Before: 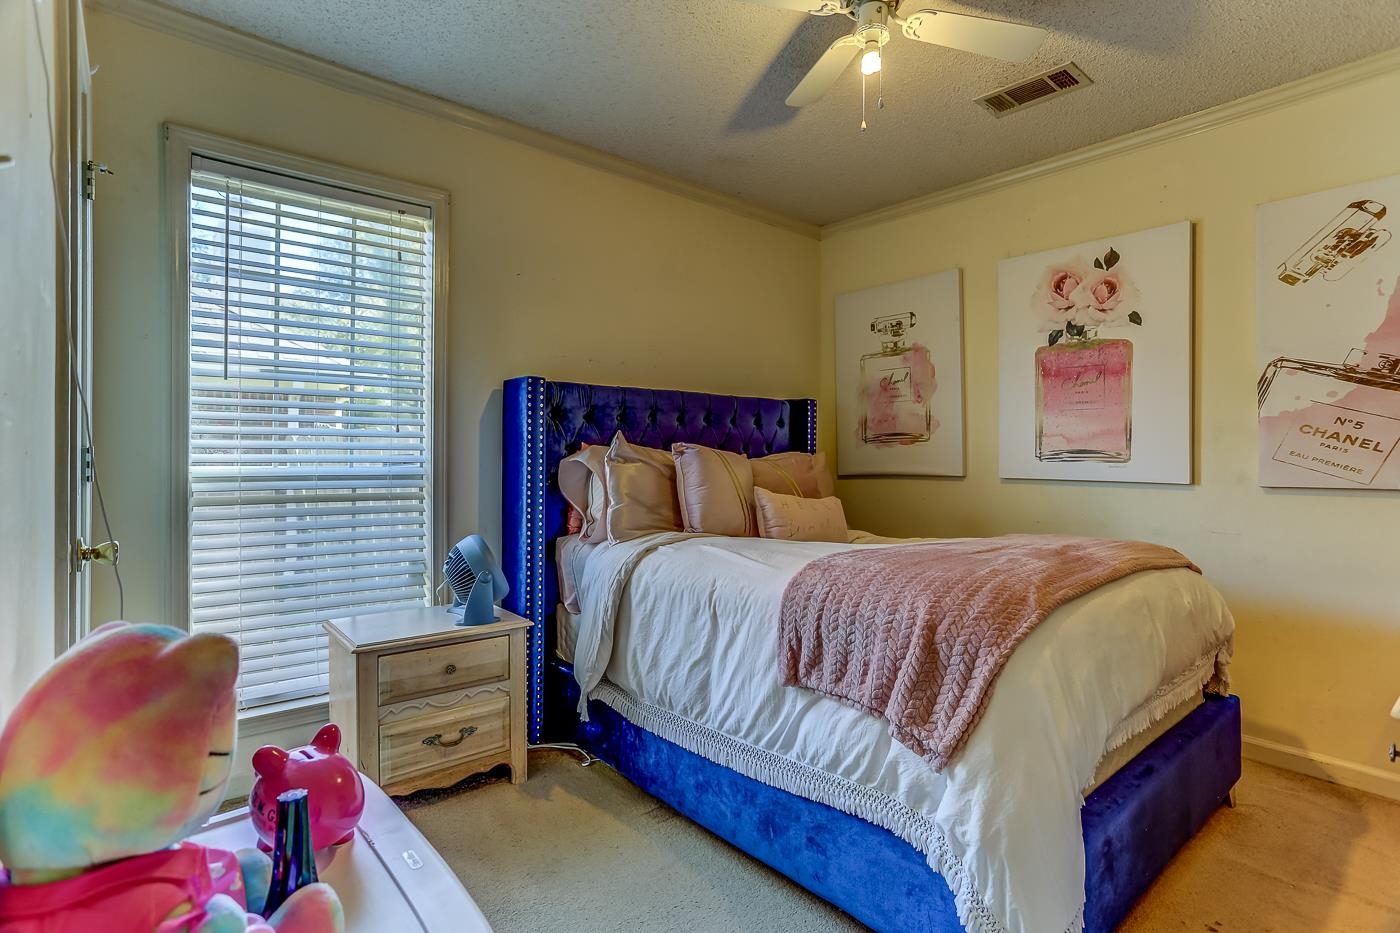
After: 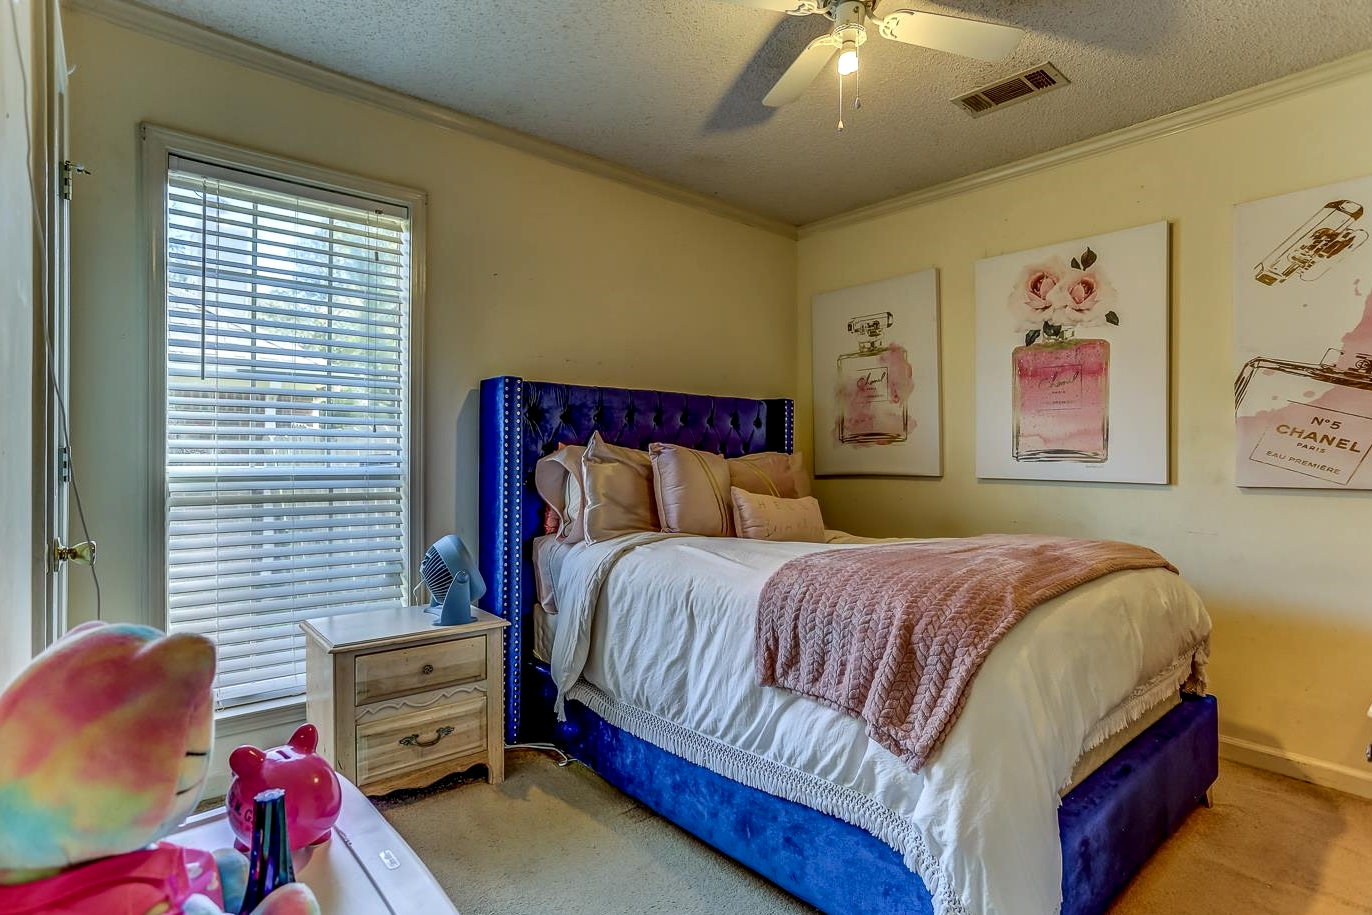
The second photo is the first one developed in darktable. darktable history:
local contrast: on, module defaults
crop: left 1.662%, right 0.271%, bottom 1.912%
